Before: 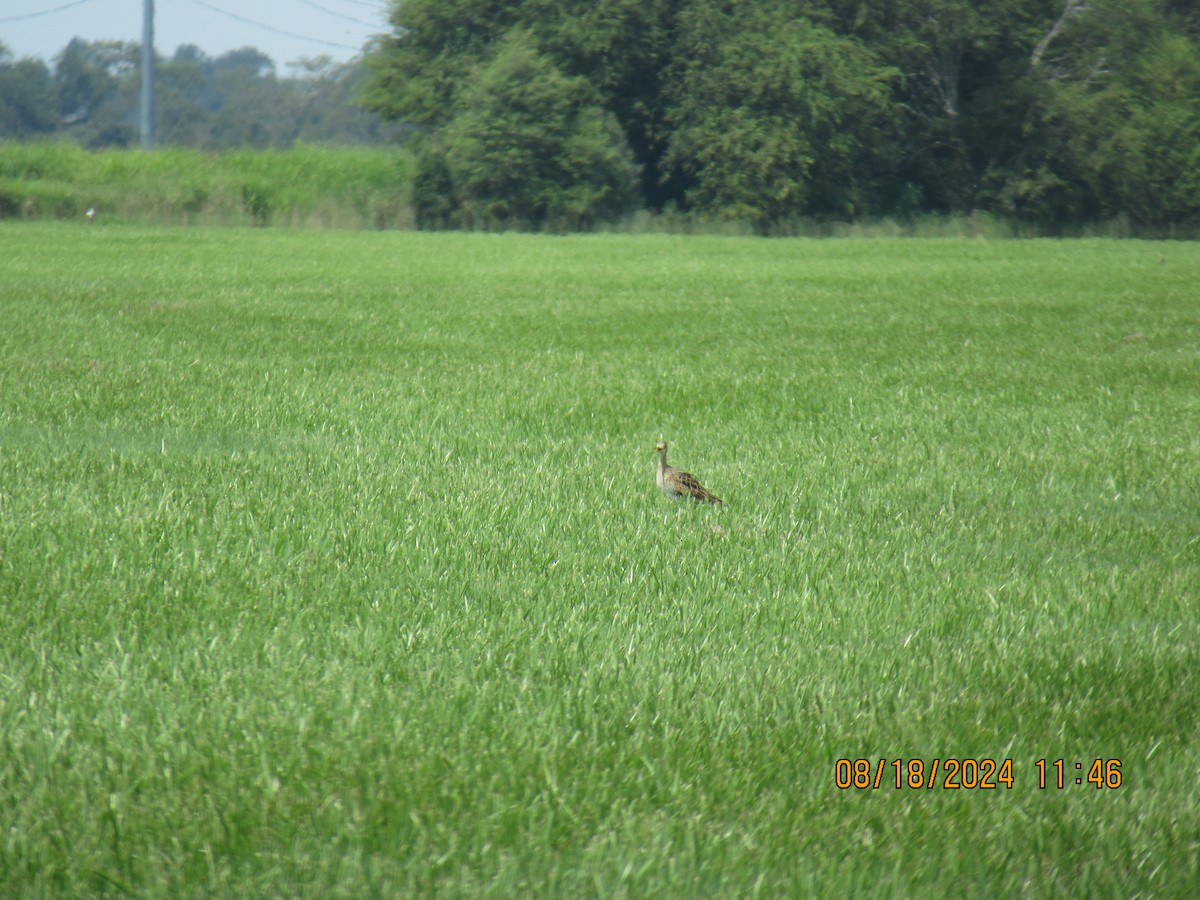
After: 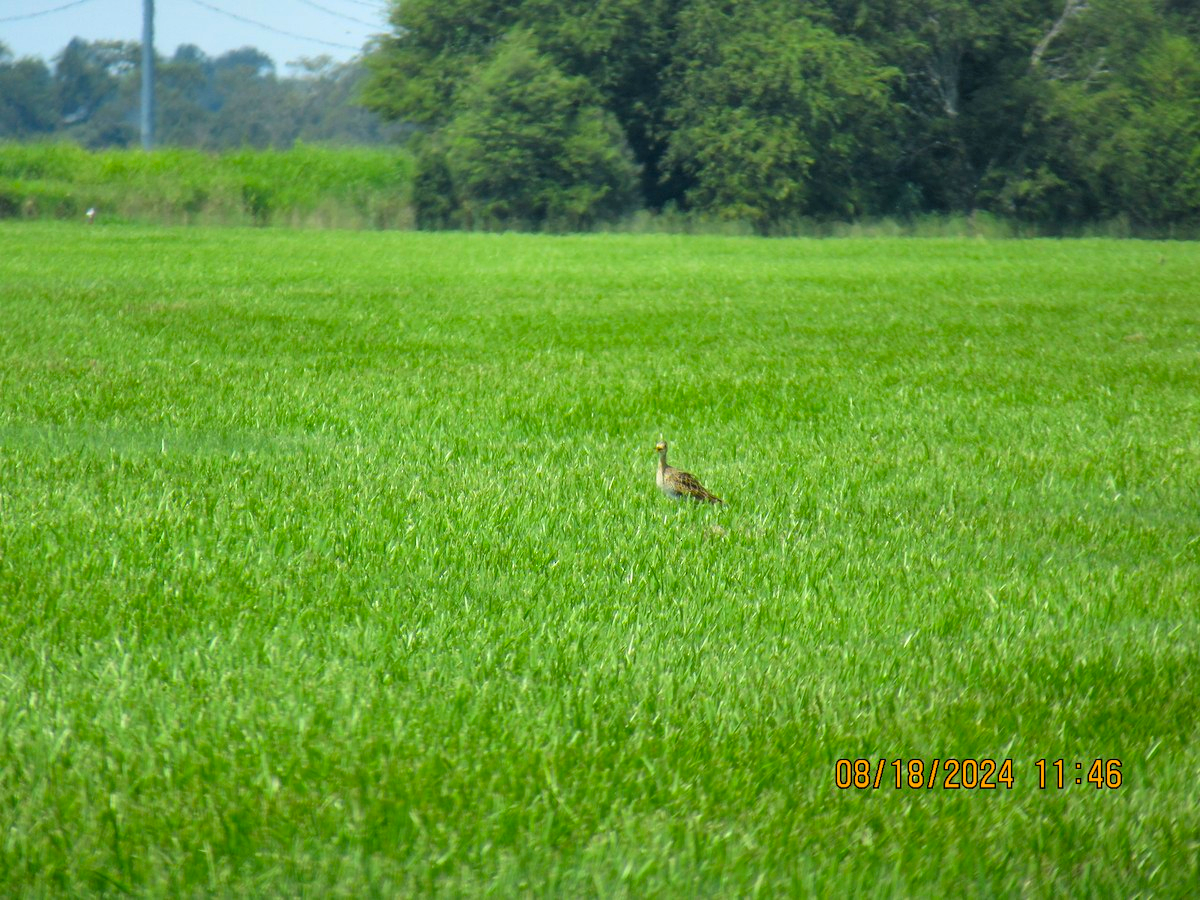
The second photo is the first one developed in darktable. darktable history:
contrast brightness saturation: contrast 0.04, saturation 0.16
color balance rgb: perceptual saturation grading › global saturation 25%, global vibrance 10%
shadows and highlights: shadows 25, highlights -48, soften with gaussian
rgb levels: levels [[0.01, 0.419, 0.839], [0, 0.5, 1], [0, 0.5, 1]]
